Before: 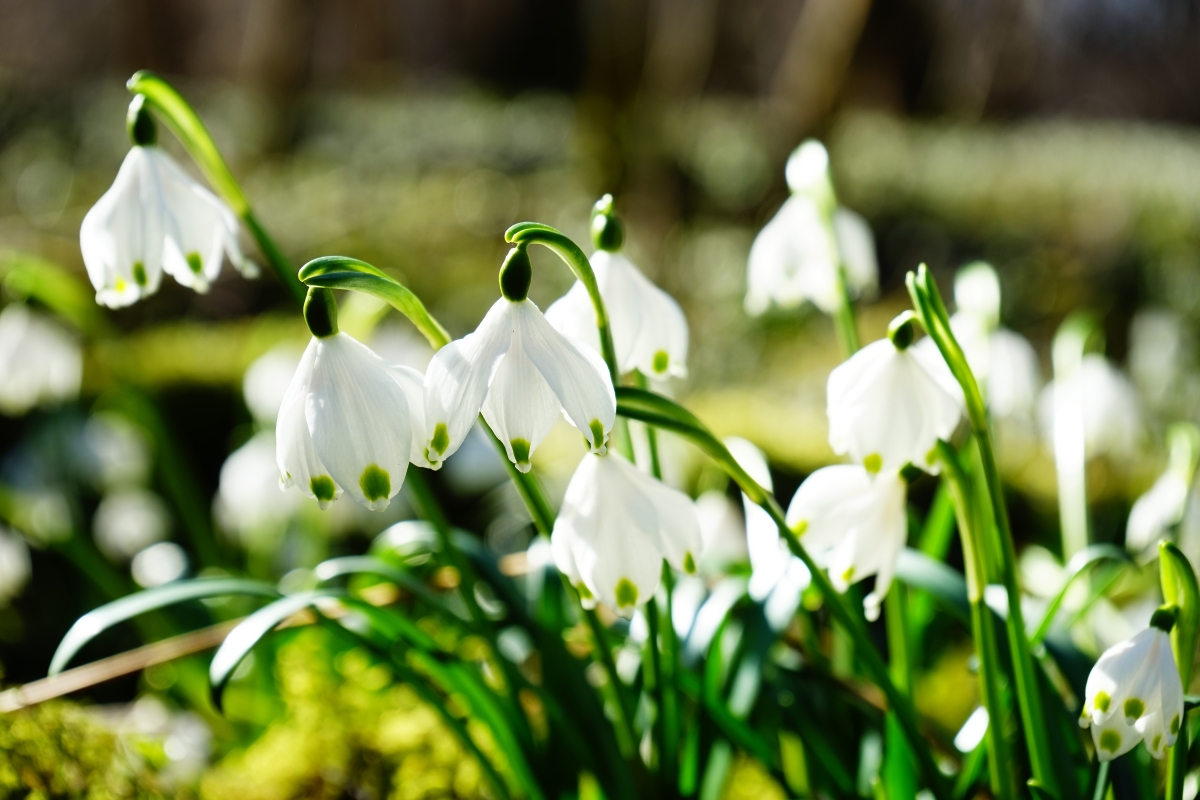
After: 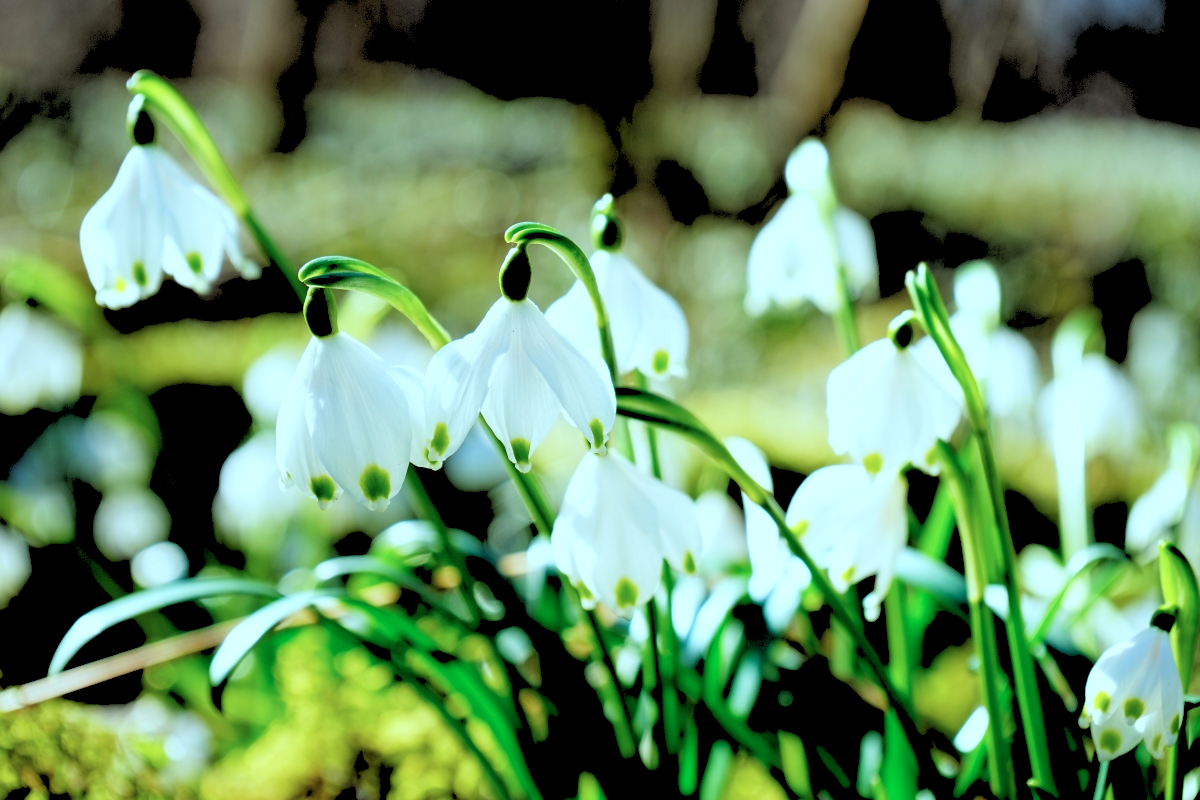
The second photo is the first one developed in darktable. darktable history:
color correction: highlights a* -11.71, highlights b* -15.58
rgb levels: levels [[0.027, 0.429, 0.996], [0, 0.5, 1], [0, 0.5, 1]]
